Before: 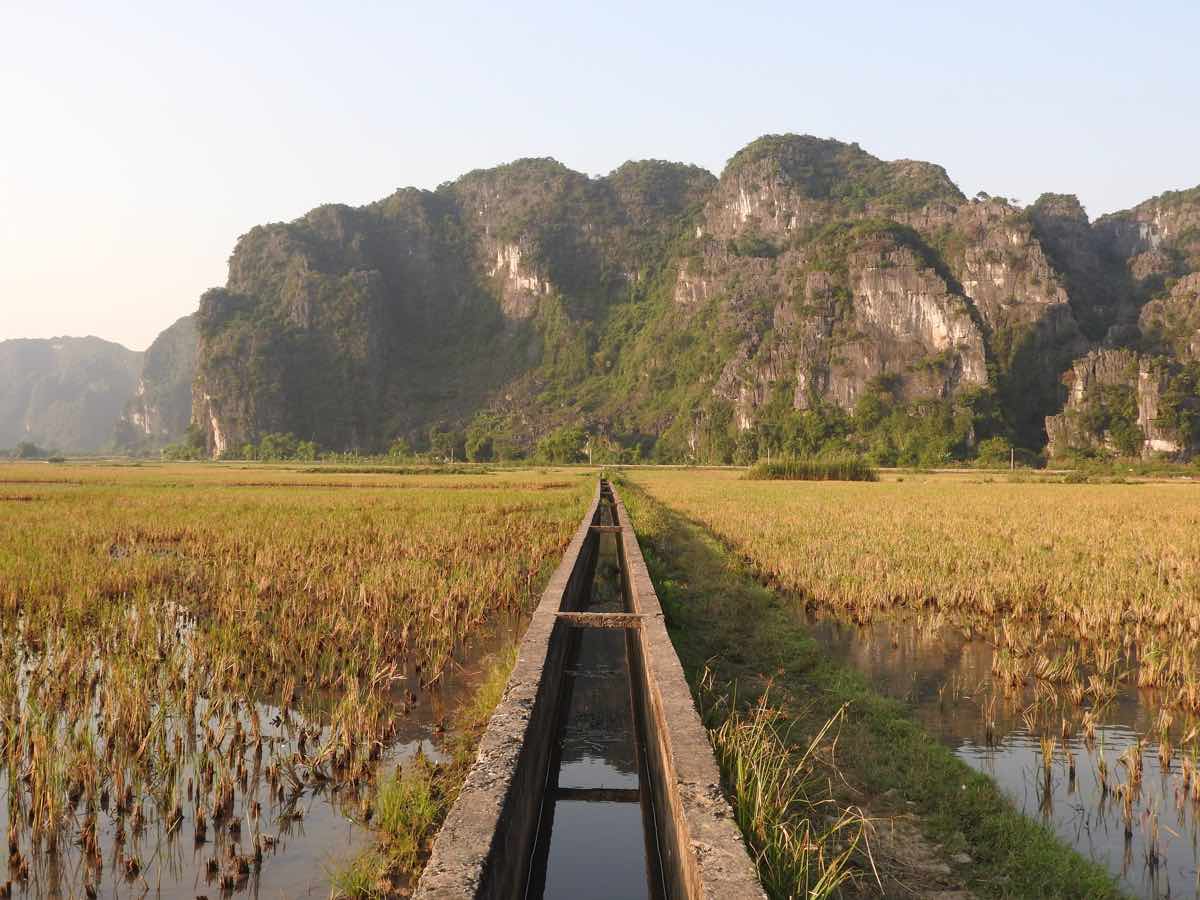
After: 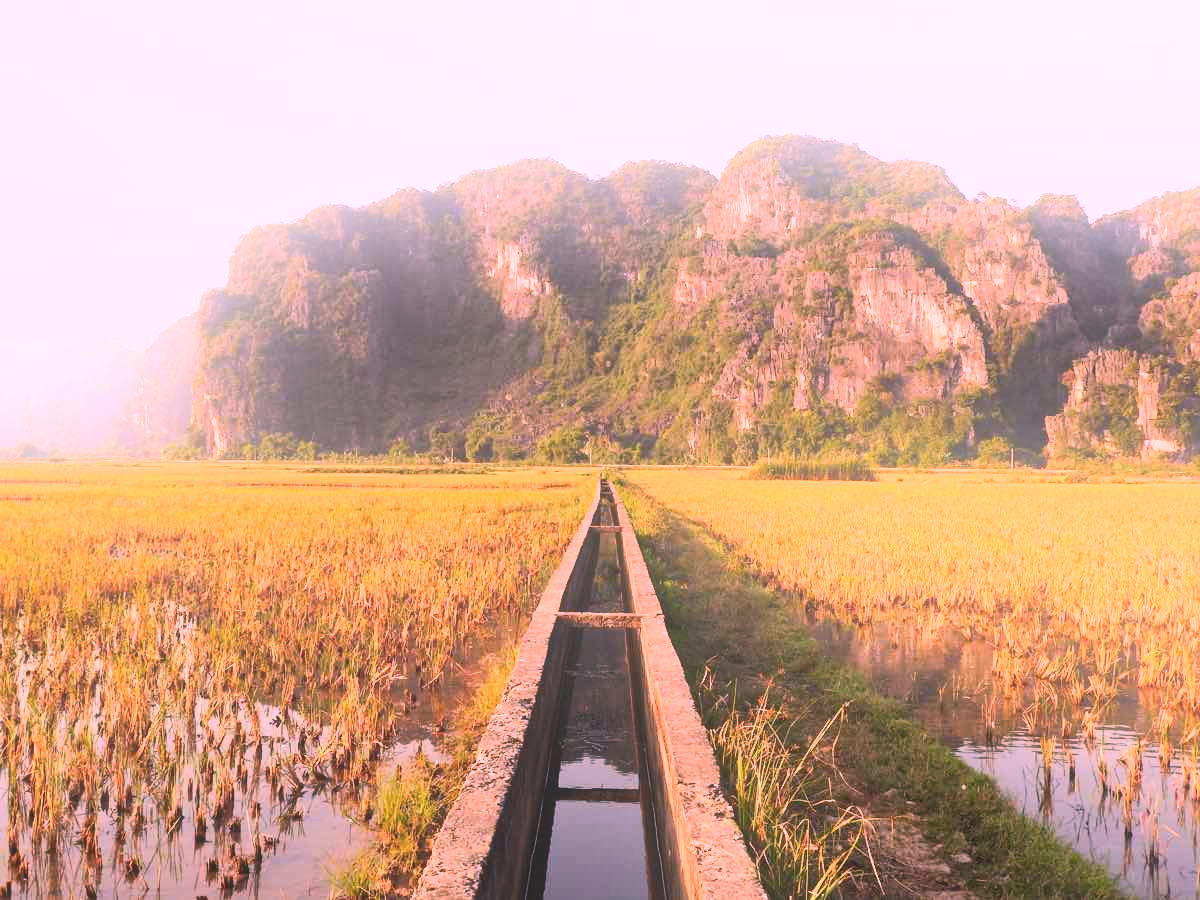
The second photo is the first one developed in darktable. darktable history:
bloom: on, module defaults
contrast brightness saturation: contrast 0.2, brightness 0.16, saturation 0.22
tone curve: curves: ch0 [(0, 0) (0.339, 0.306) (0.687, 0.706) (1, 1)], color space Lab, linked channels, preserve colors none
white balance: red 1.188, blue 1.11
